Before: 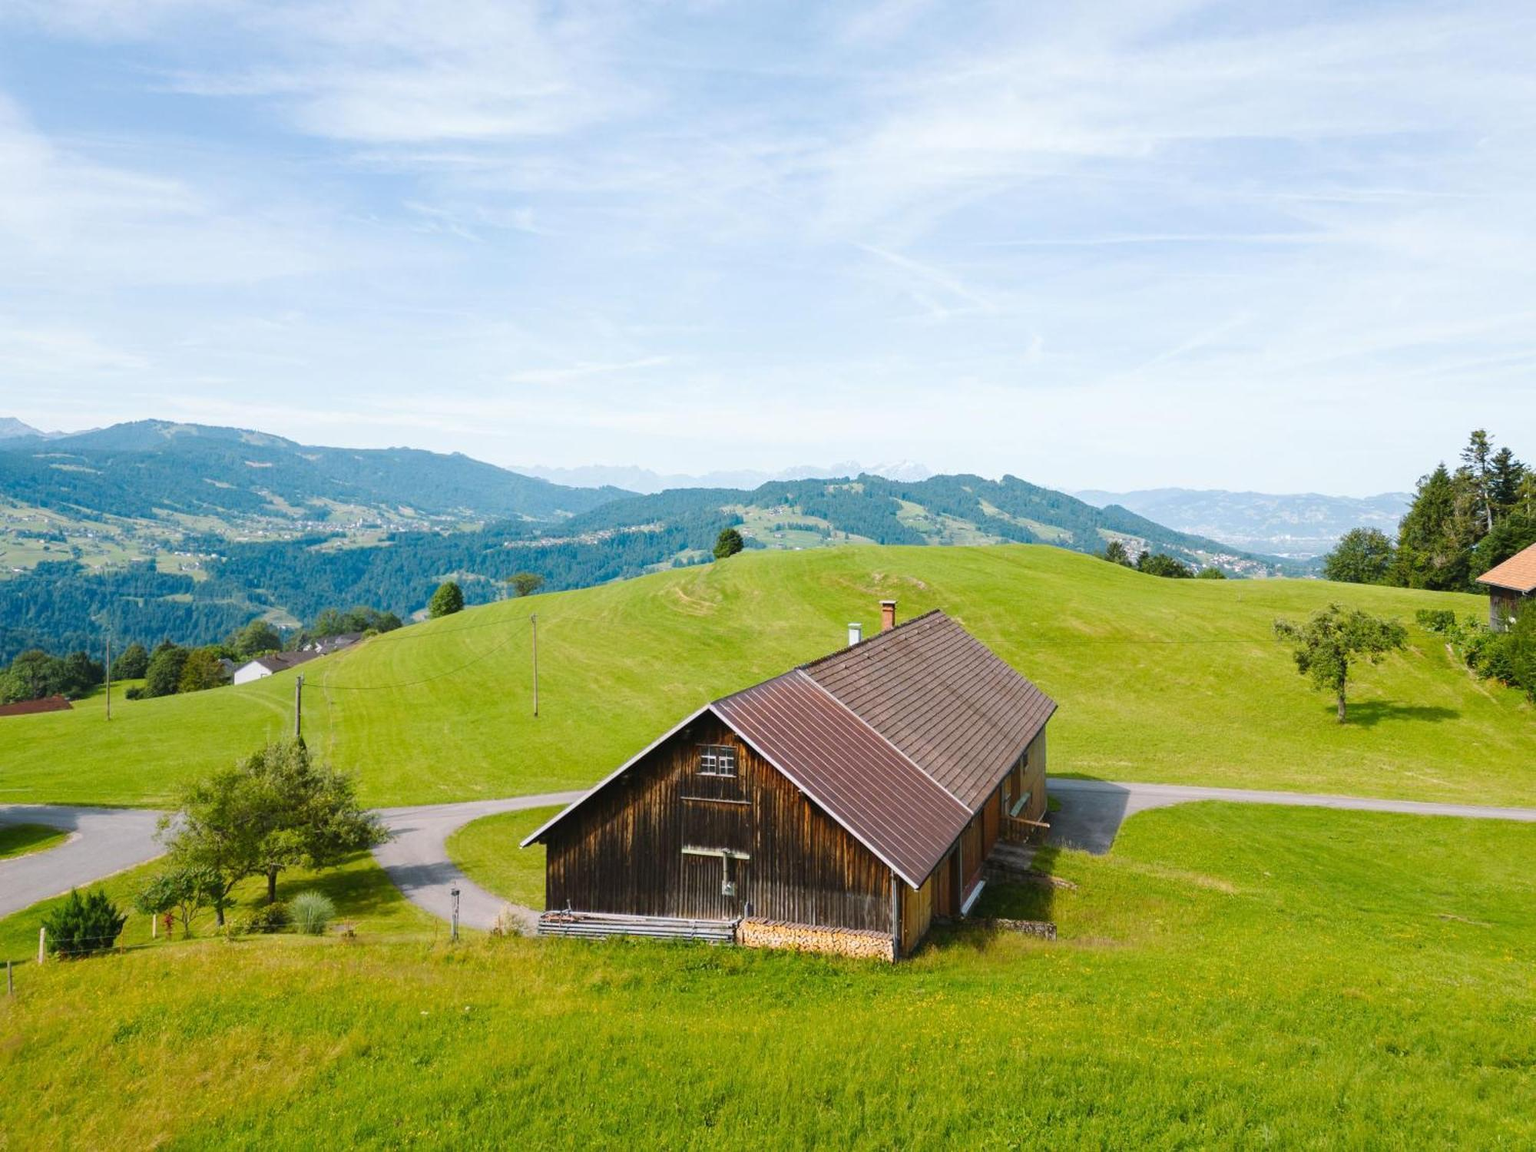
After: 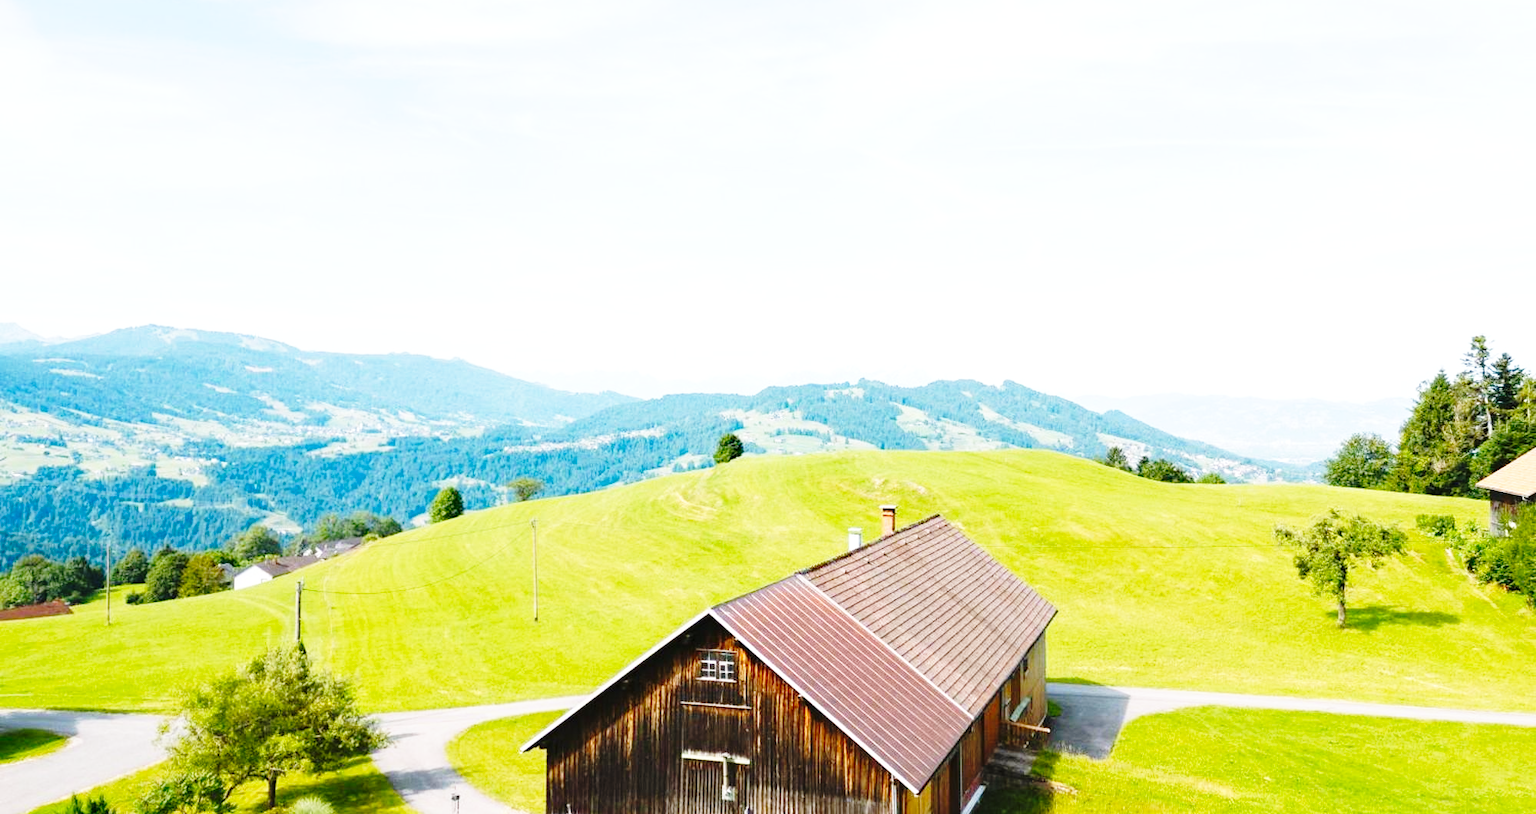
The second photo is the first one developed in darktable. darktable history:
base curve: curves: ch0 [(0, 0) (0.028, 0.03) (0.105, 0.232) (0.387, 0.748) (0.754, 0.968) (1, 1)], fusion 1, exposure shift 0.576, preserve colors none
crop and rotate: top 8.293%, bottom 20.996%
